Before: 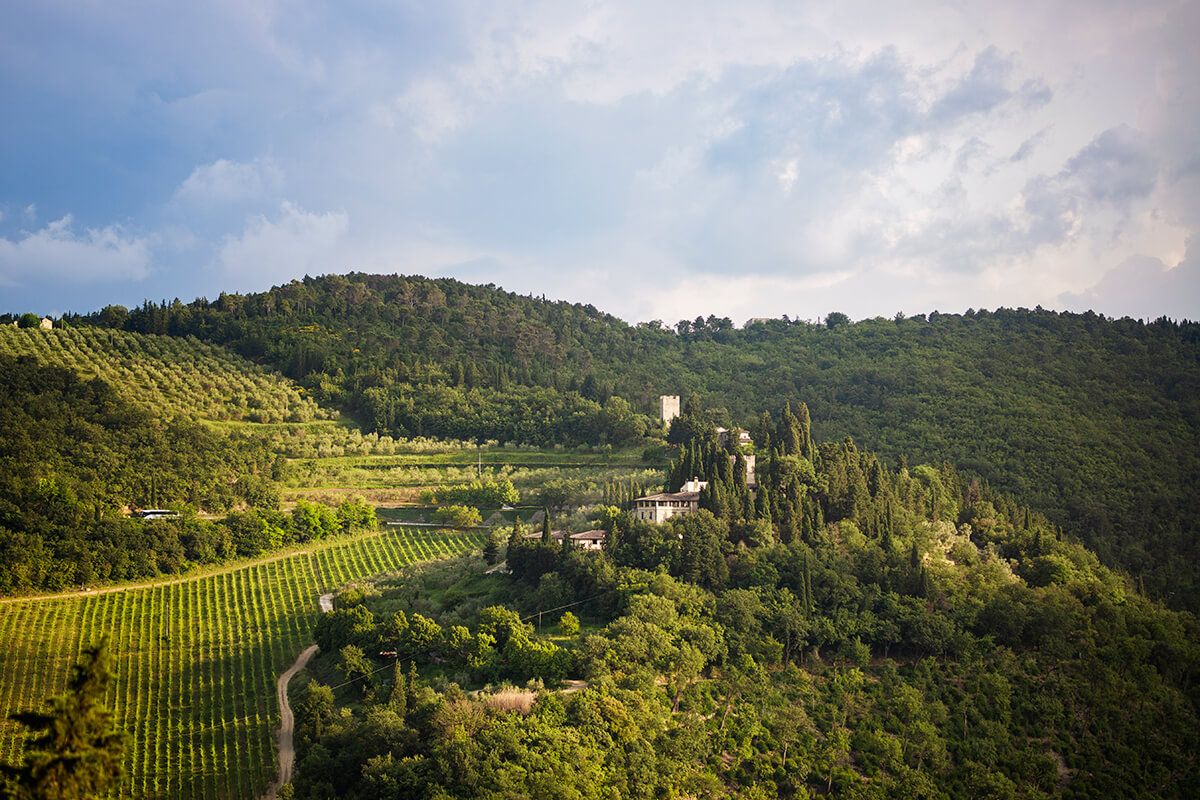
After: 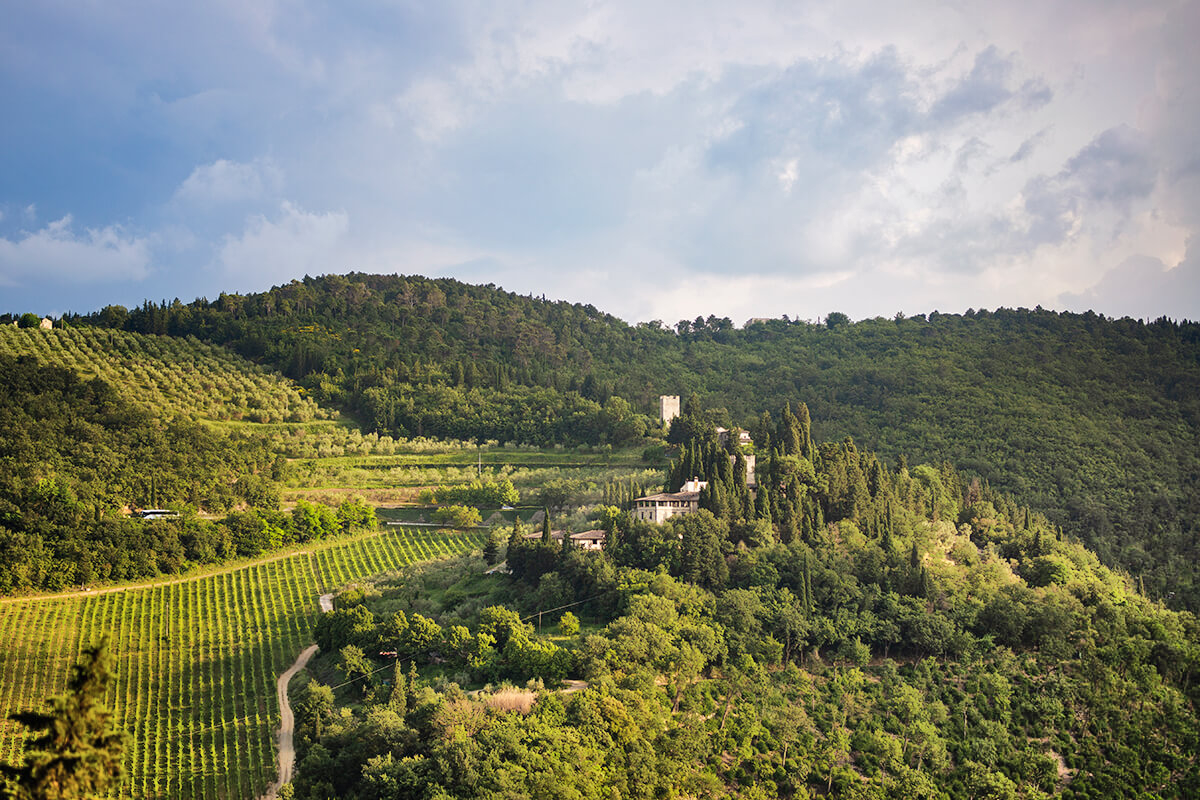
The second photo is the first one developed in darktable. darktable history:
shadows and highlights: shadows 74.75, highlights -24.7, soften with gaussian
tone equalizer: edges refinement/feathering 500, mask exposure compensation -1.57 EV, preserve details no
